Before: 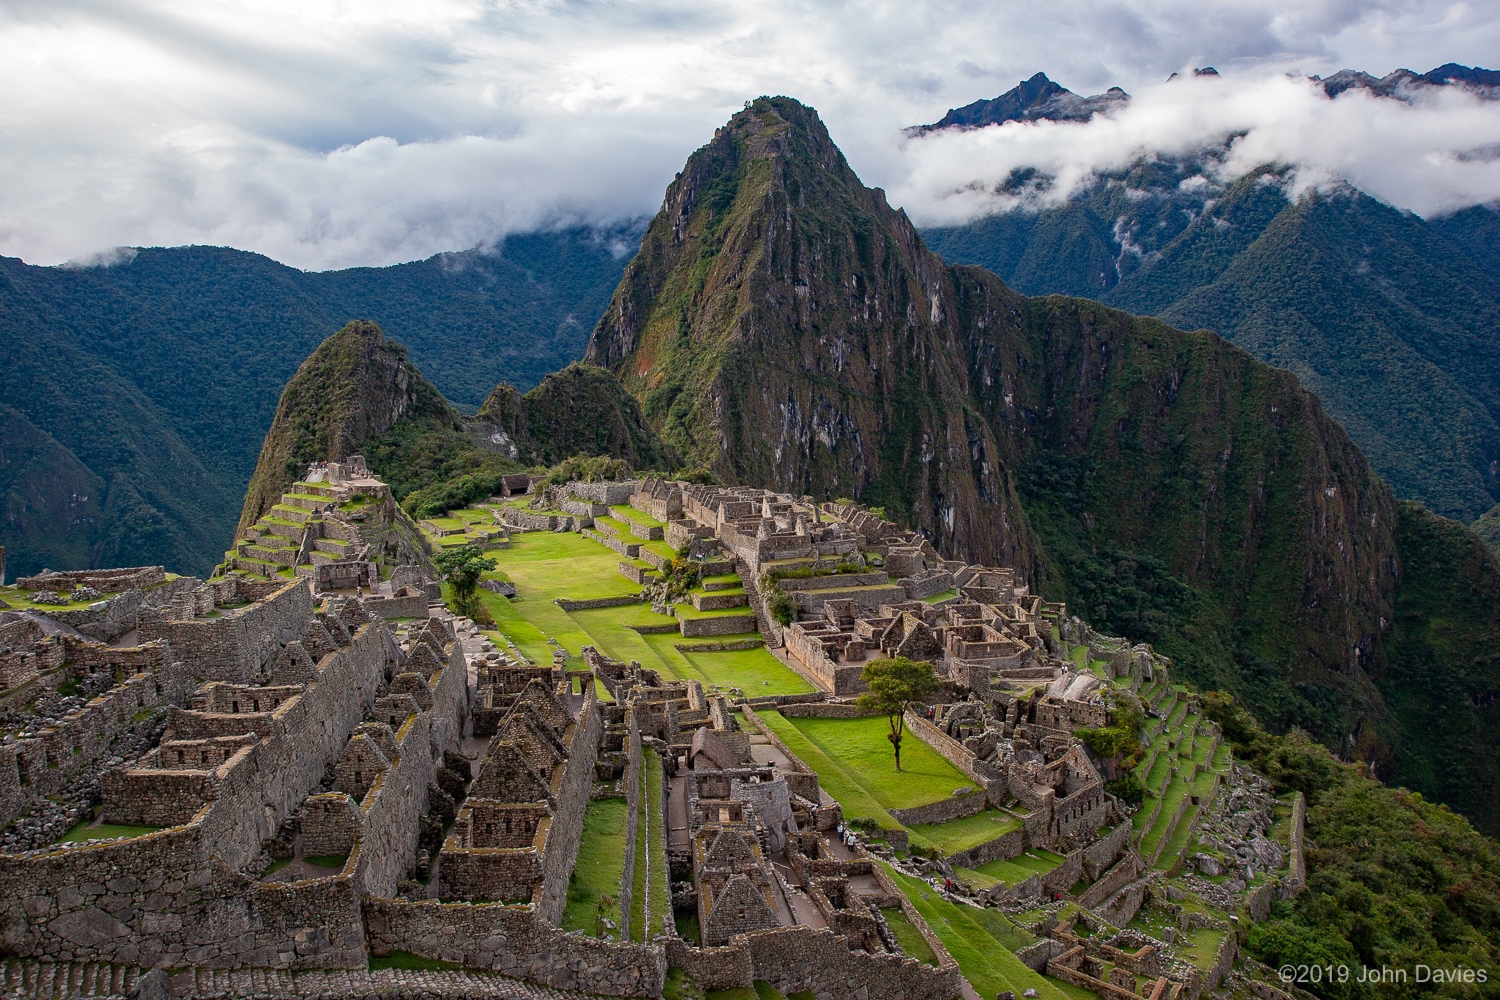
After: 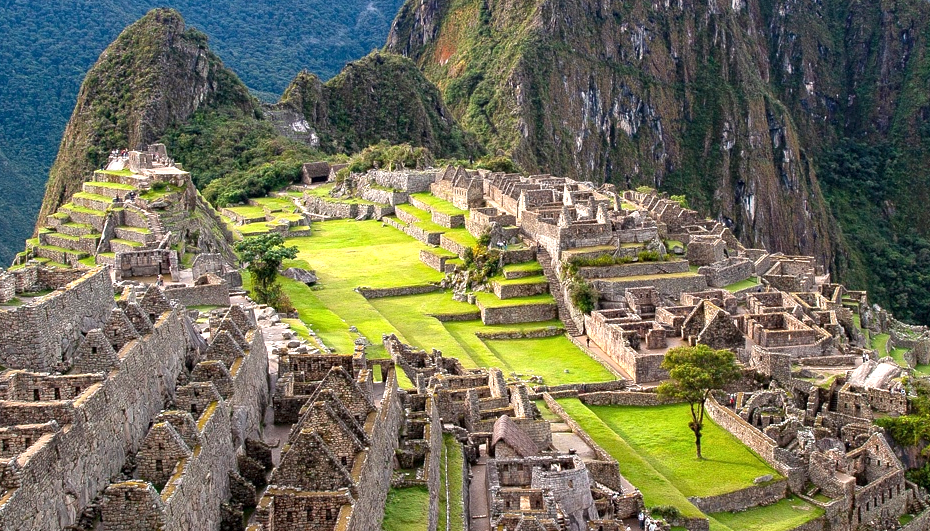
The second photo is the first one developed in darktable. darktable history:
crop: left 13.312%, top 31.28%, right 24.627%, bottom 15.582%
local contrast: highlights 100%, shadows 100%, detail 120%, midtone range 0.2
exposure: black level correction 0, exposure 1.1 EV, compensate highlight preservation false
